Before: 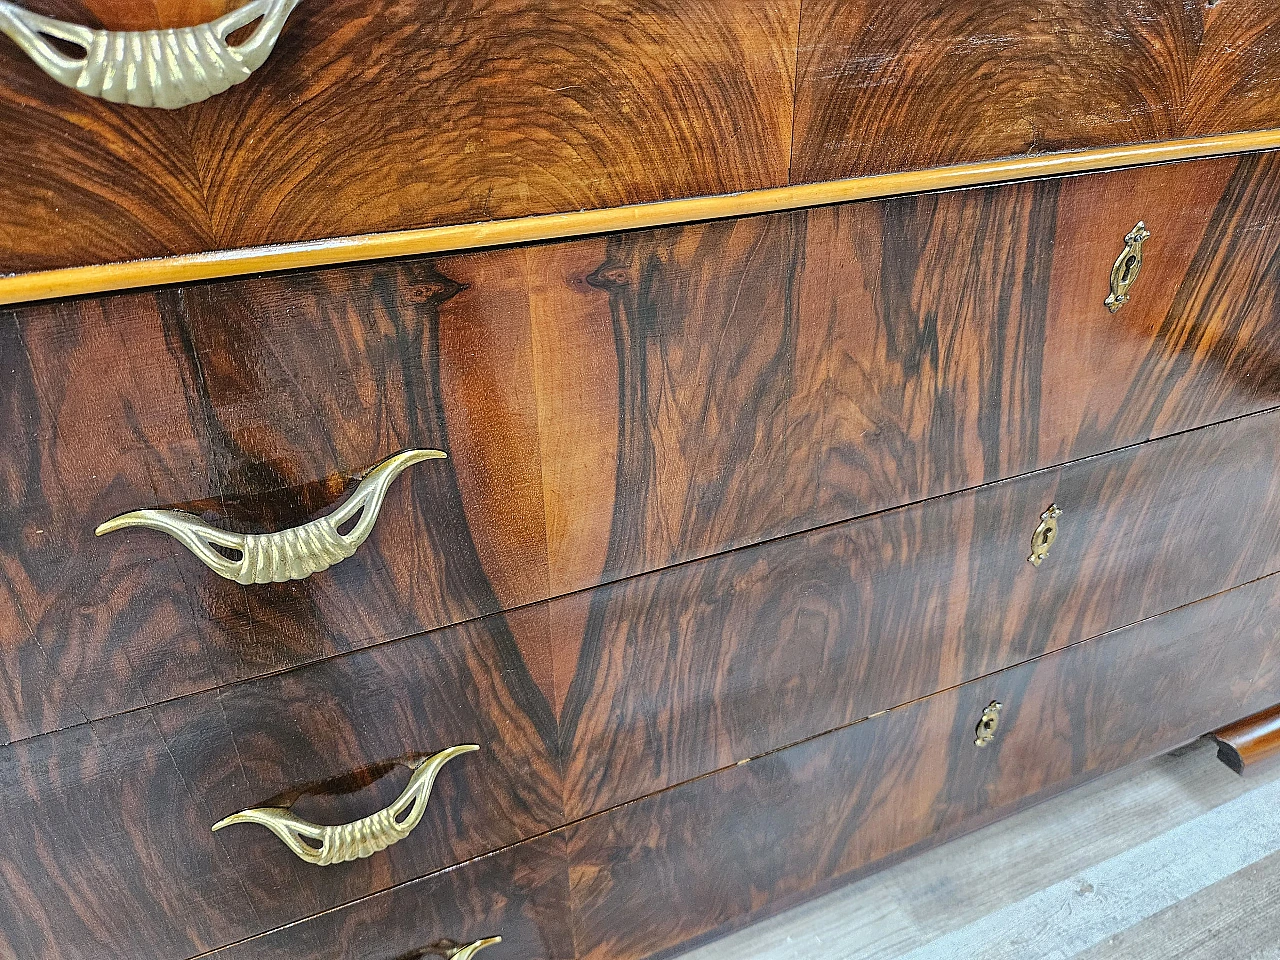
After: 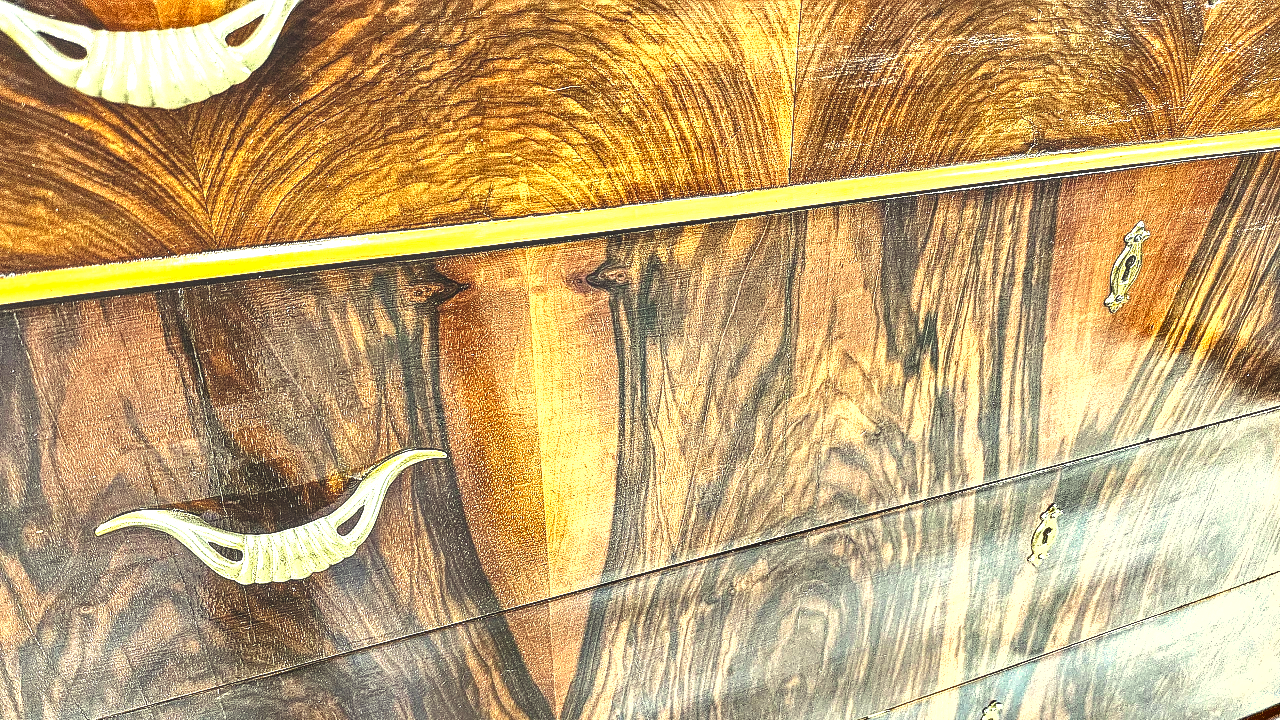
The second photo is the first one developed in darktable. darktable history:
shadows and highlights: low approximation 0.01, soften with gaussian
crop: bottom 24.978%
color balance rgb: shadows lift › chroma 3.111%, shadows lift › hue 281.72°, highlights gain › luminance 20.22%, highlights gain › chroma 2.72%, highlights gain › hue 175.58°, global offset › luminance 1.968%, perceptual saturation grading › global saturation 1.142%, perceptual saturation grading › highlights -2.229%, perceptual saturation grading › mid-tones 4.367%, perceptual saturation grading › shadows 8.186%, global vibrance 25.043%, contrast 9.64%
local contrast: on, module defaults
contrast brightness saturation: saturation -0.171
color correction: highlights a* 1.33, highlights b* 17.5
exposure: black level correction 0, exposure 1.2 EV, compensate exposure bias true, compensate highlight preservation false
